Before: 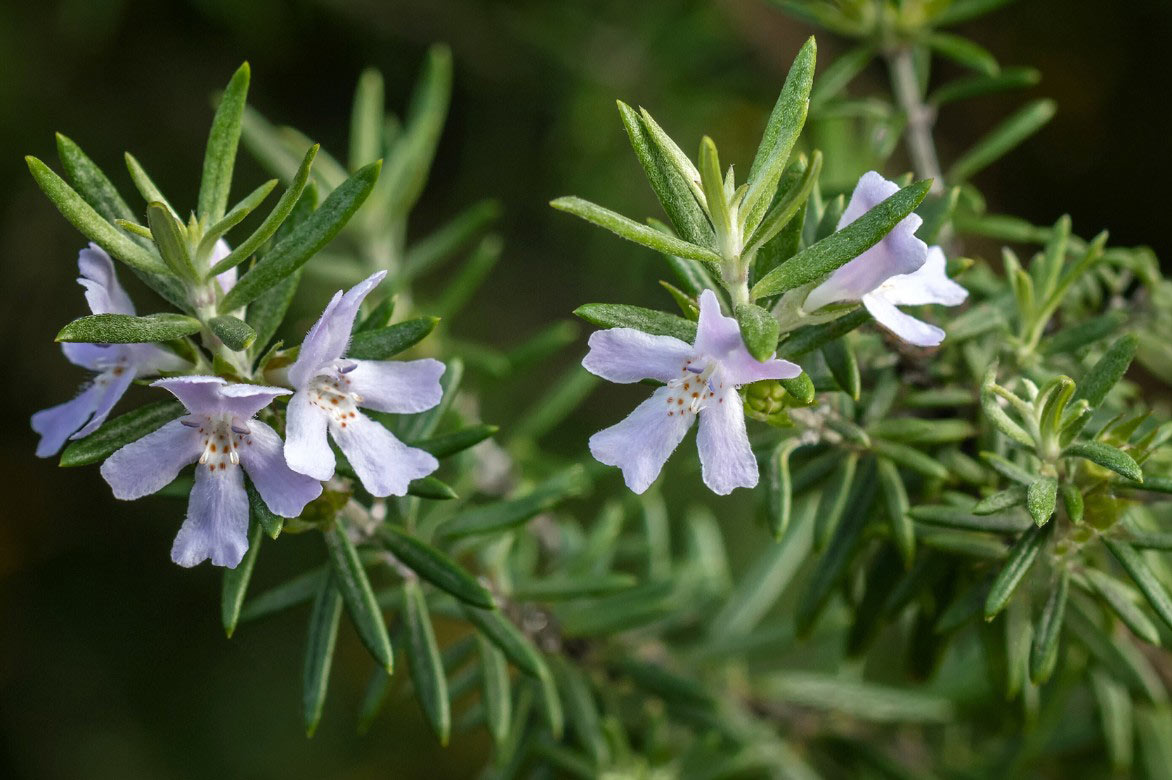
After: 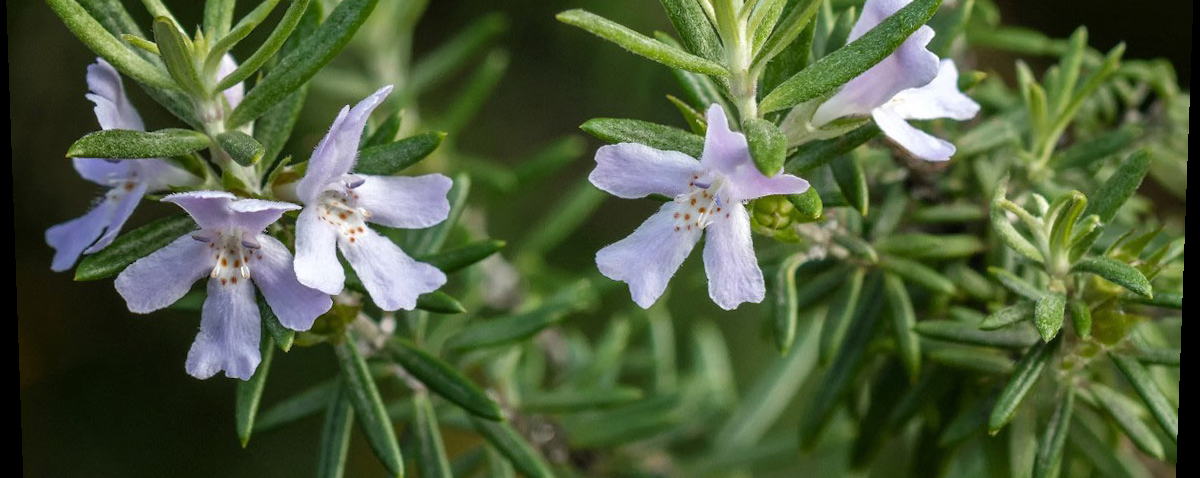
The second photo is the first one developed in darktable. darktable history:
crop and rotate: top 25.357%, bottom 13.942%
rotate and perspective: lens shift (vertical) 0.048, lens shift (horizontal) -0.024, automatic cropping off
